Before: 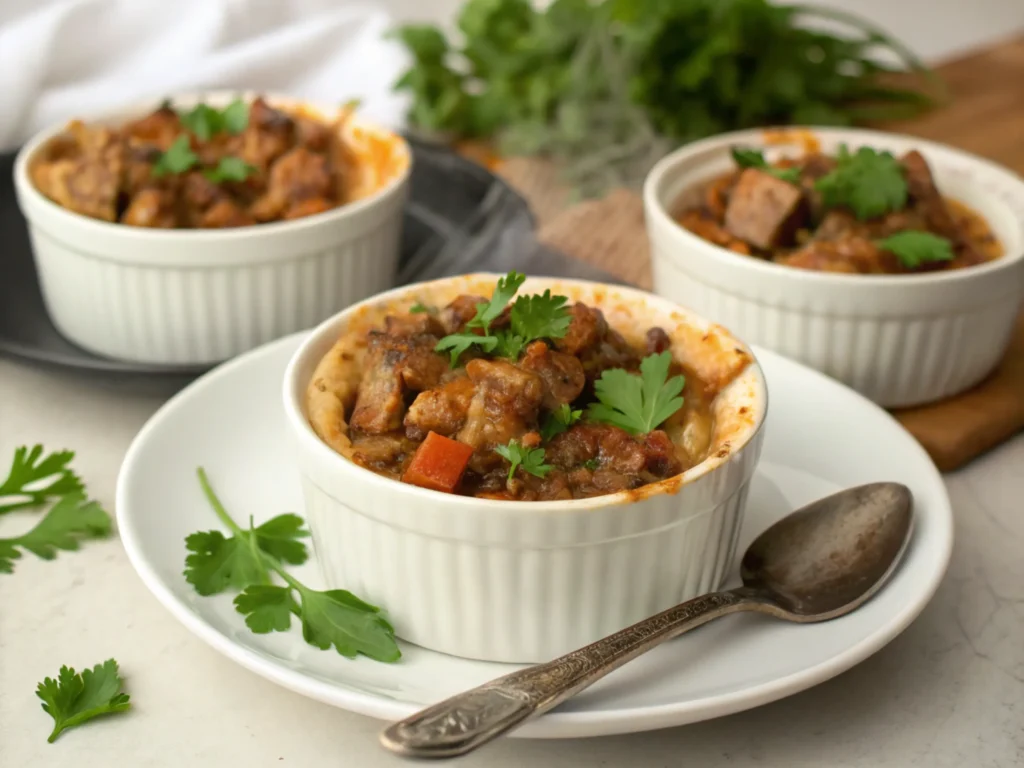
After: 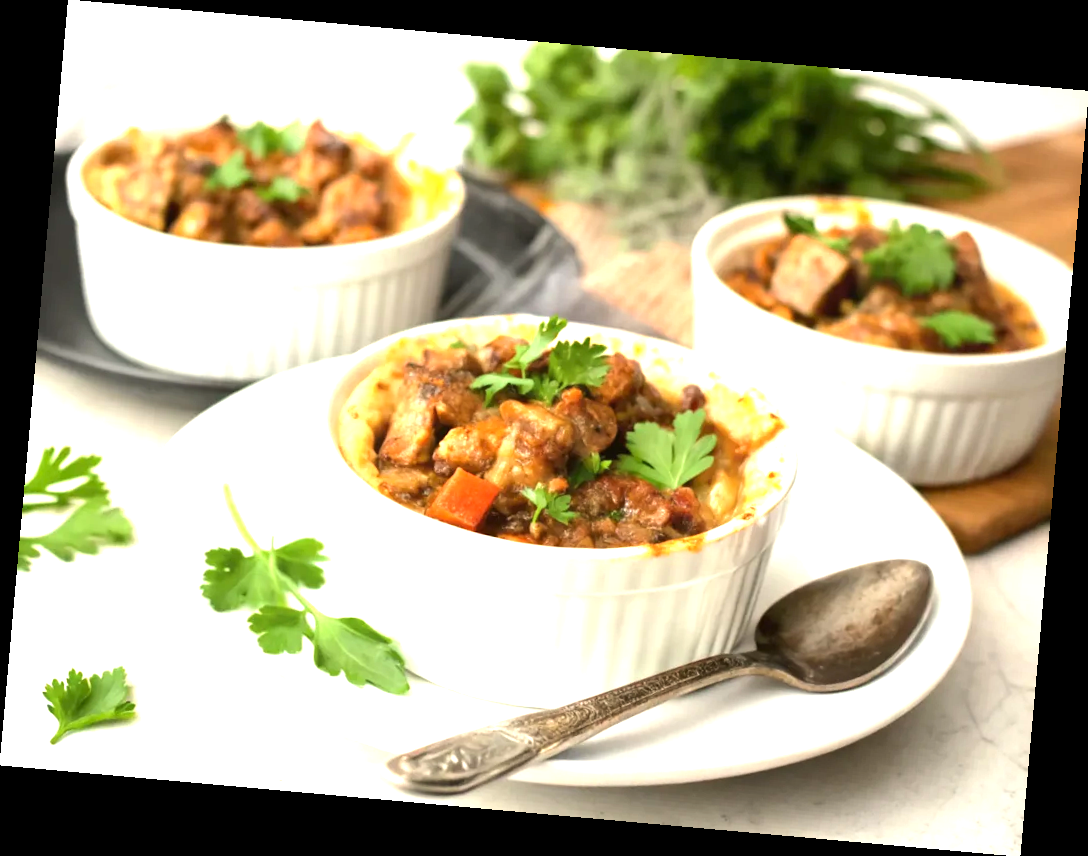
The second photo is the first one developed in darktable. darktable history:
tone equalizer: -8 EV -0.417 EV, -7 EV -0.389 EV, -6 EV -0.333 EV, -5 EV -0.222 EV, -3 EV 0.222 EV, -2 EV 0.333 EV, -1 EV 0.389 EV, +0 EV 0.417 EV, edges refinement/feathering 500, mask exposure compensation -1.57 EV, preserve details no
rotate and perspective: rotation 5.12°, automatic cropping off
exposure: exposure 1.2 EV, compensate highlight preservation false
